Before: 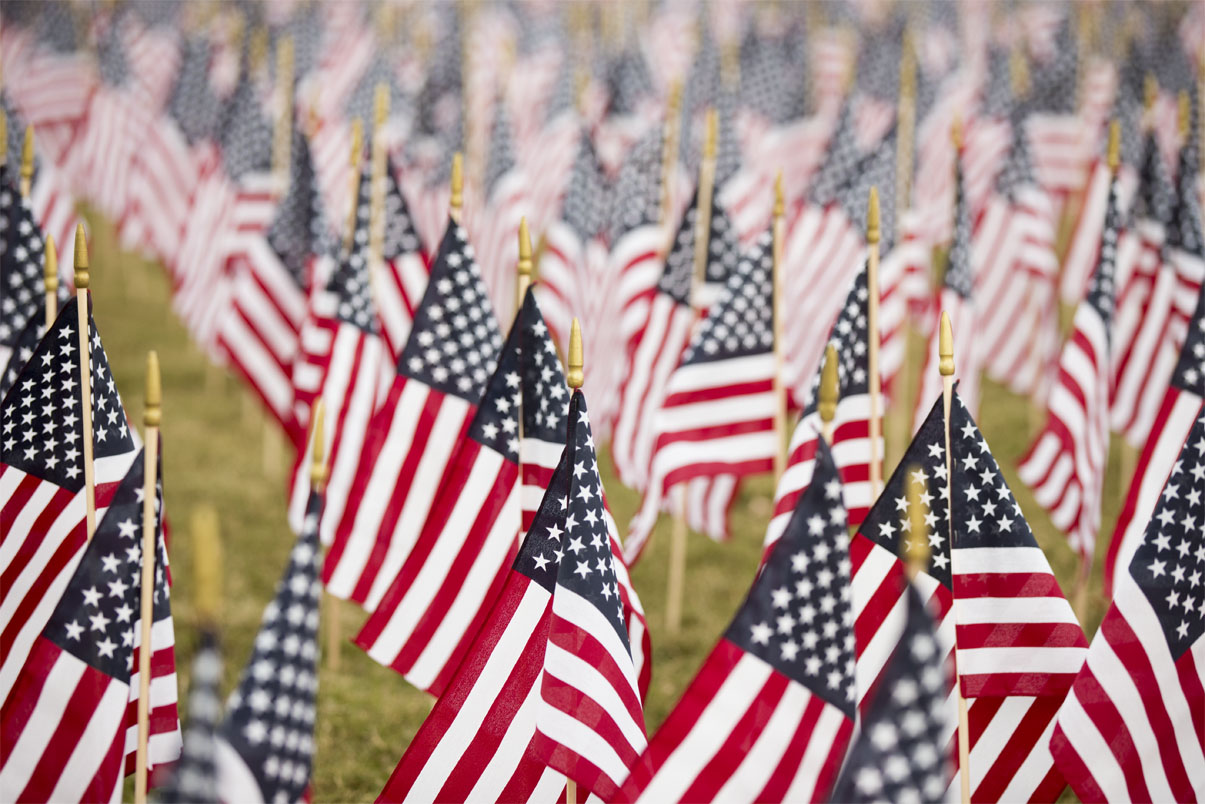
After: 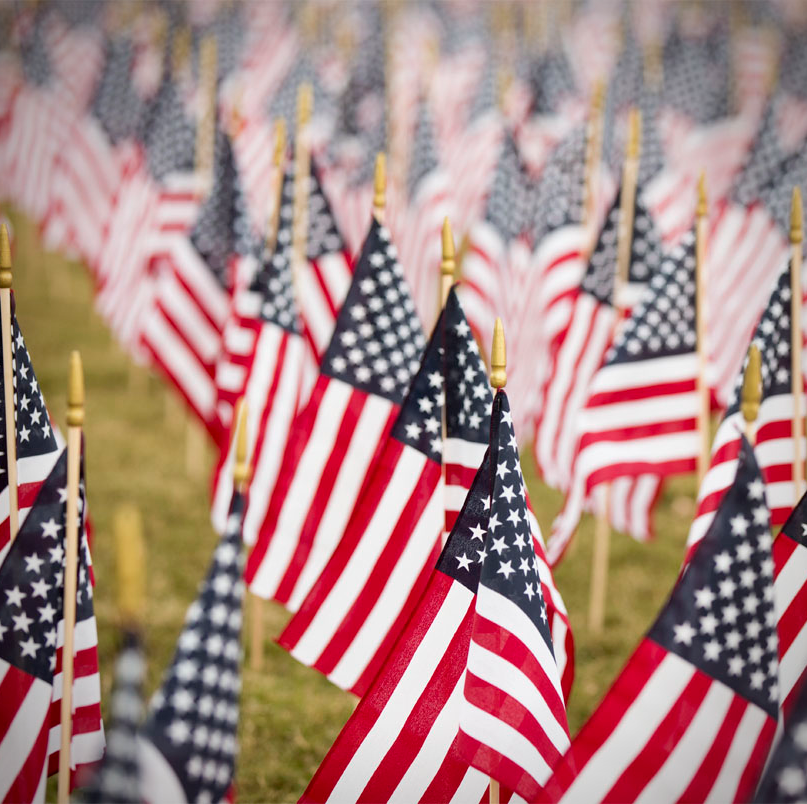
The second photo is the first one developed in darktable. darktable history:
crop and rotate: left 6.418%, right 26.599%
vignetting: saturation -0.025, automatic ratio true, unbound false
exposure: black level correction 0.001, compensate highlight preservation false
